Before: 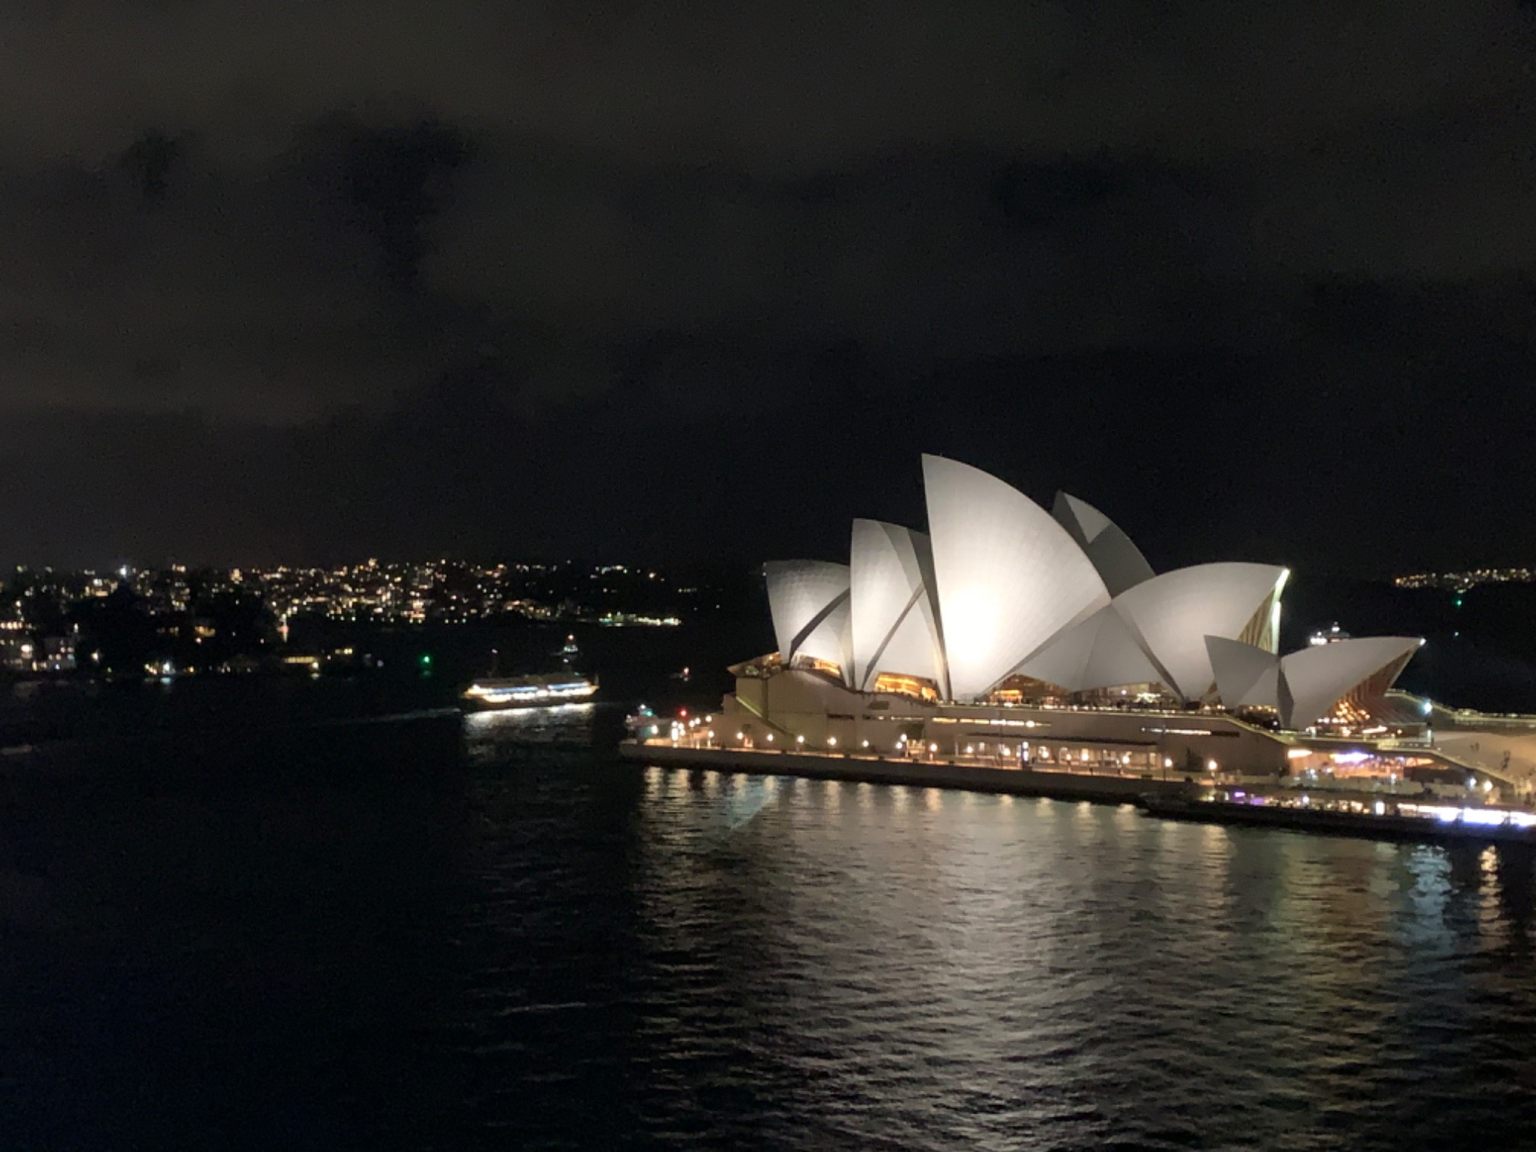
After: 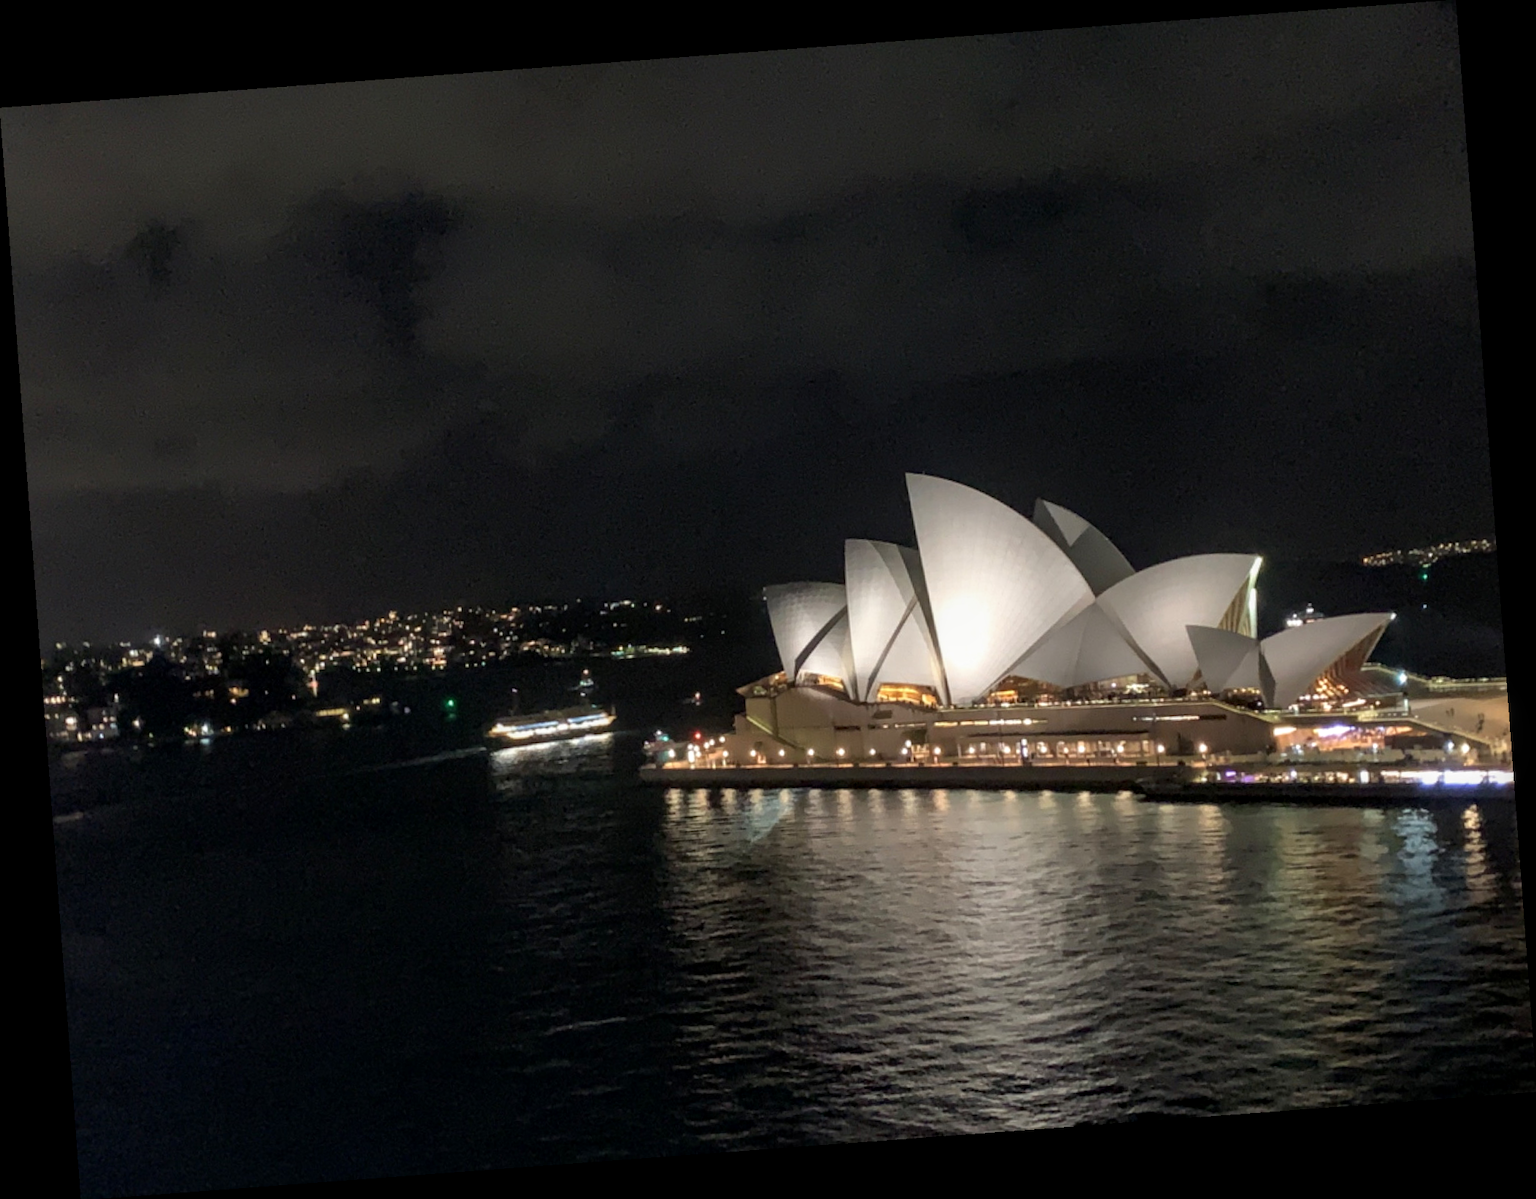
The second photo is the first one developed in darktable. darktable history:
tone equalizer: -7 EV 0.18 EV, -6 EV 0.12 EV, -5 EV 0.08 EV, -4 EV 0.04 EV, -2 EV -0.02 EV, -1 EV -0.04 EV, +0 EV -0.06 EV, luminance estimator HSV value / RGB max
rotate and perspective: rotation -4.25°, automatic cropping off
white balance: emerald 1
local contrast: on, module defaults
